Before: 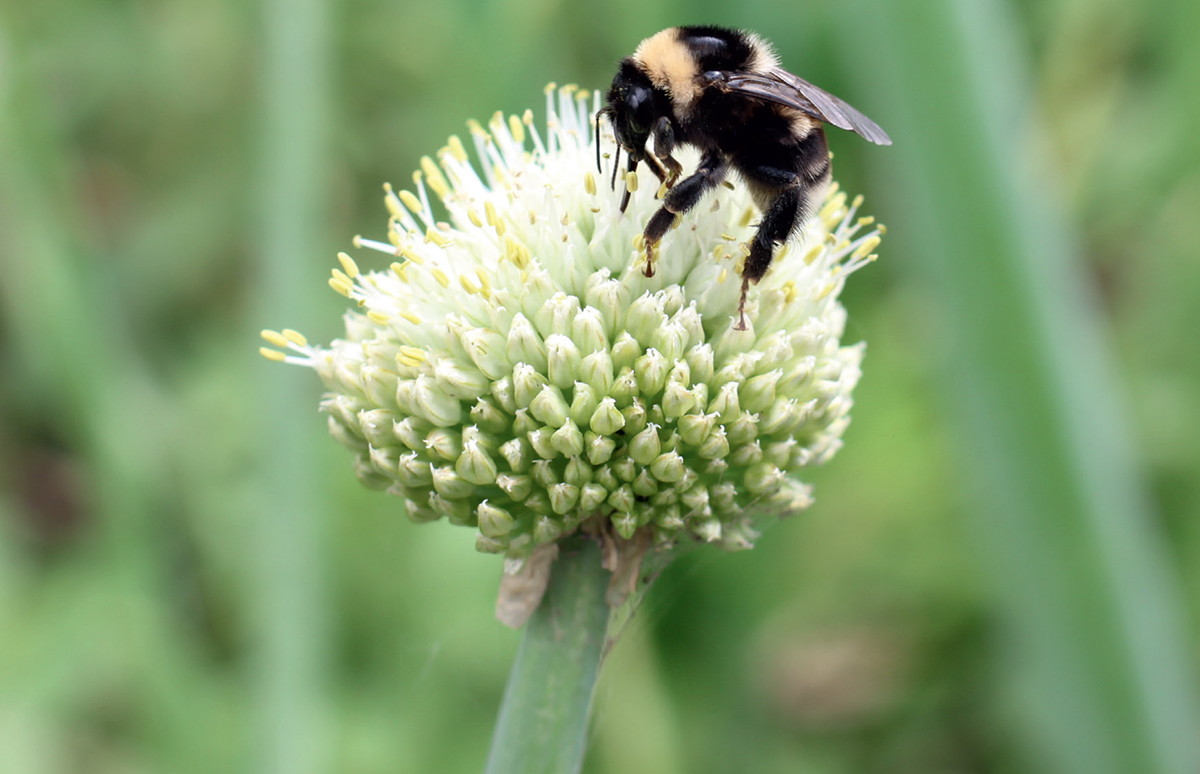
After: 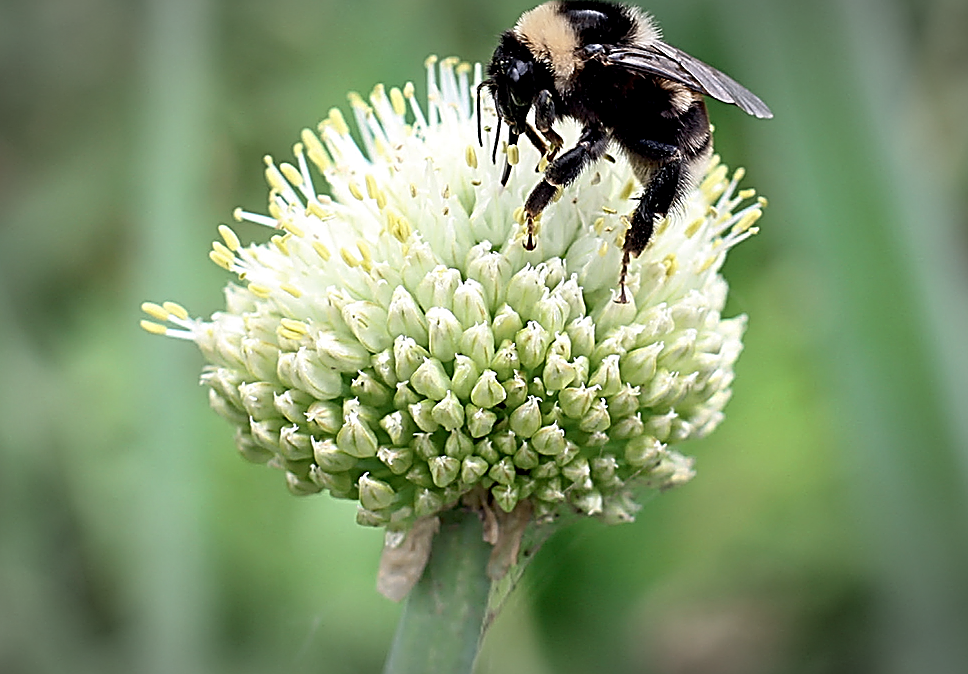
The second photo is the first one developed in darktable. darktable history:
crop: left 9.961%, top 3.52%, right 9.308%, bottom 9.373%
exposure: black level correction 0.004, exposure 0.017 EV, compensate exposure bias true, compensate highlight preservation false
sharpen: amount 1.994
vignetting: fall-off start 78.98%, width/height ratio 1.327
